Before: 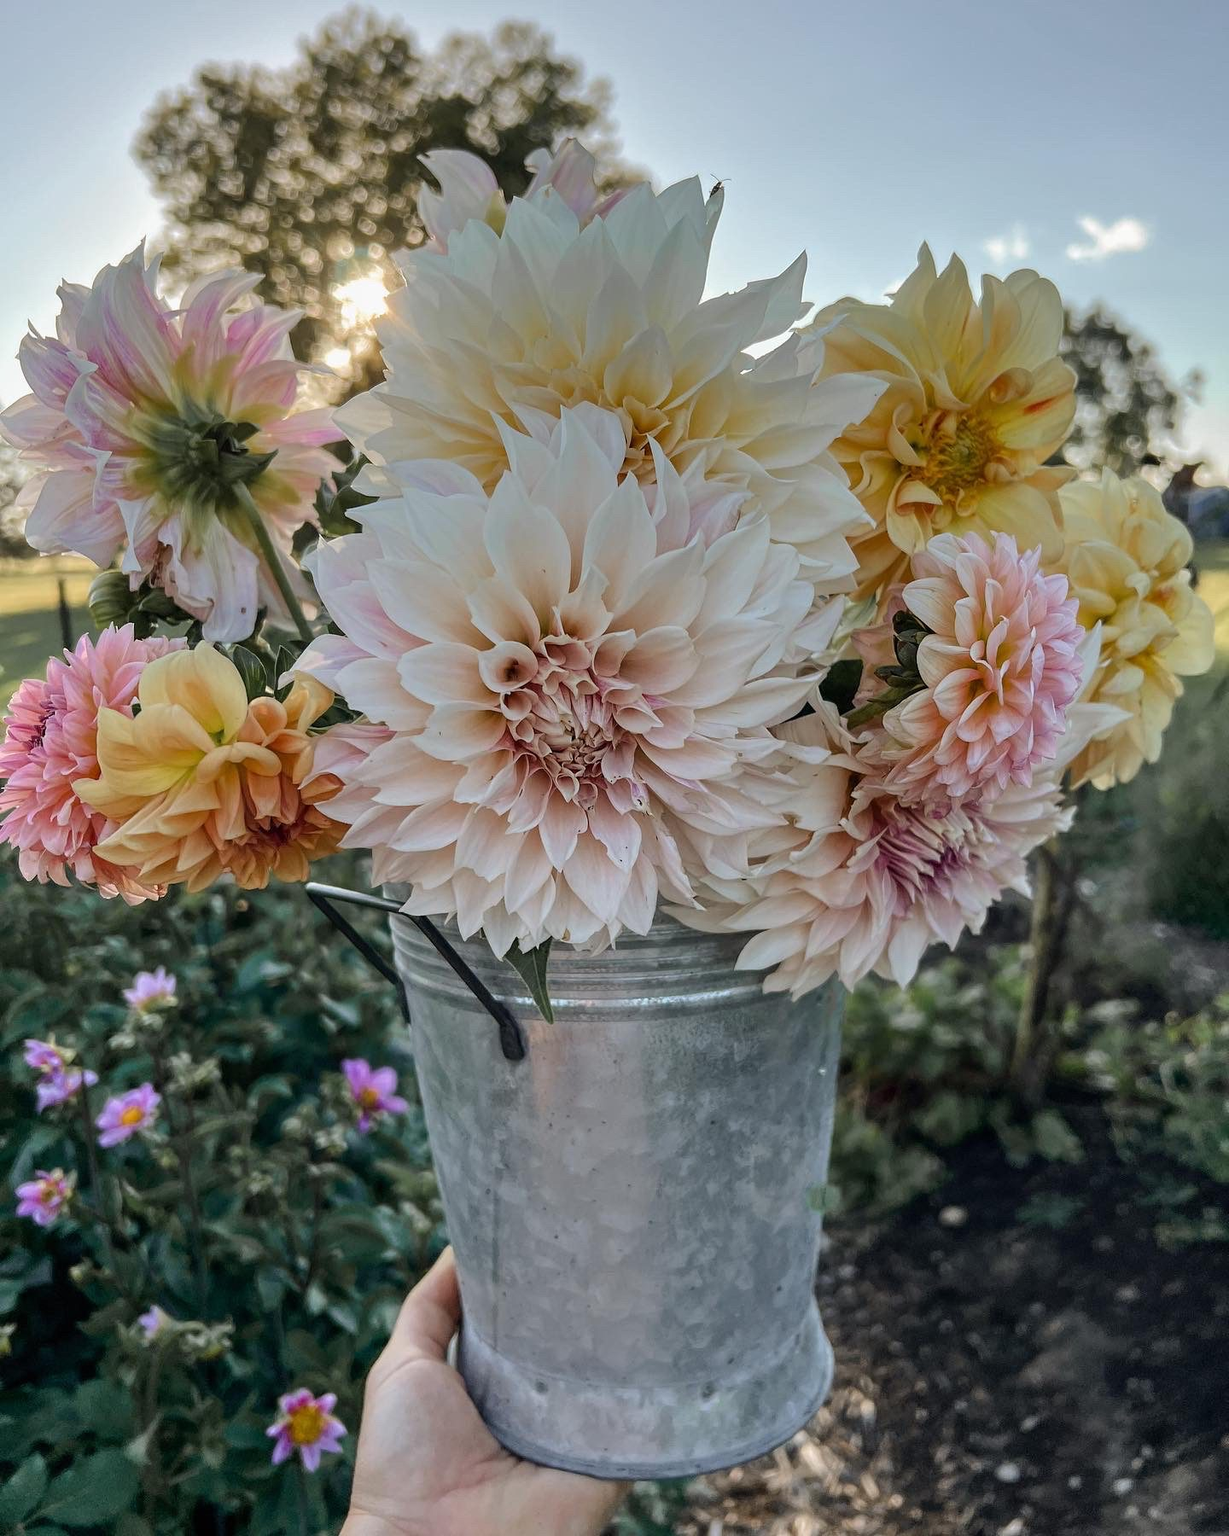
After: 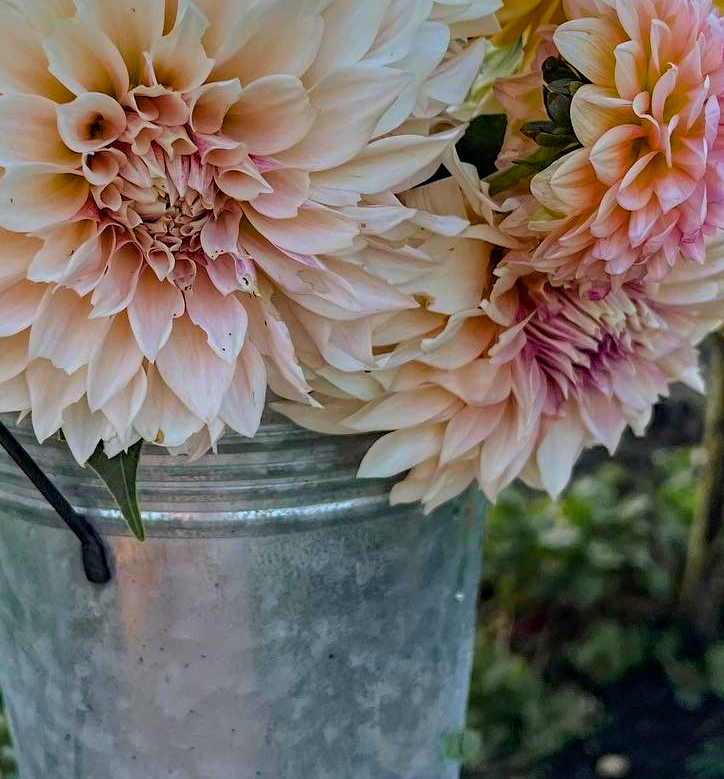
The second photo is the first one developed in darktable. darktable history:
crop: left 35.03%, top 36.625%, right 14.663%, bottom 20.057%
haze removal: compatibility mode true, adaptive false
color balance rgb: perceptual saturation grading › global saturation 30%, global vibrance 30%
